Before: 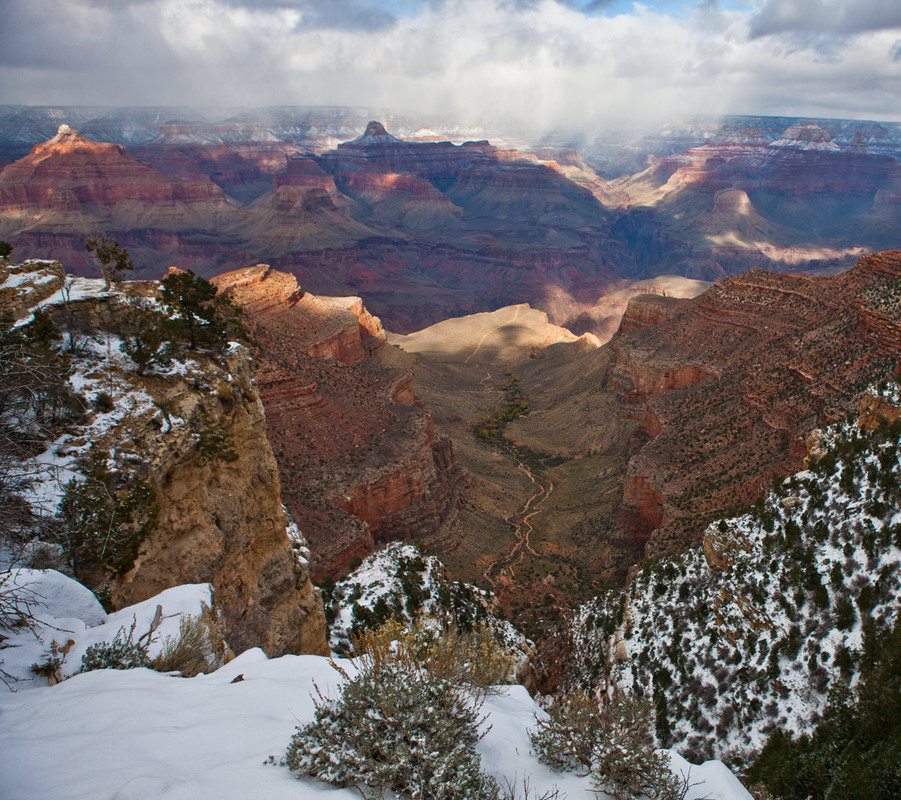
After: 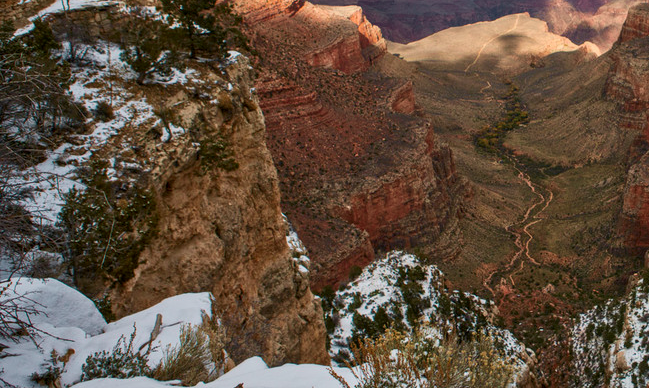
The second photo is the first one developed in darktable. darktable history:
crop: top 36.498%, right 27.964%, bottom 14.995%
local contrast: on, module defaults
tone curve: curves: ch0 [(0, 0.014) (0.036, 0.047) (0.15, 0.156) (0.27, 0.258) (0.511, 0.506) (0.761, 0.741) (1, 0.919)]; ch1 [(0, 0) (0.179, 0.173) (0.322, 0.32) (0.429, 0.431) (0.502, 0.5) (0.519, 0.522) (0.562, 0.575) (0.631, 0.65) (0.72, 0.692) (1, 1)]; ch2 [(0, 0) (0.29, 0.295) (0.404, 0.436) (0.497, 0.498) (0.533, 0.556) (0.599, 0.607) (0.696, 0.707) (1, 1)], color space Lab, independent channels, preserve colors none
